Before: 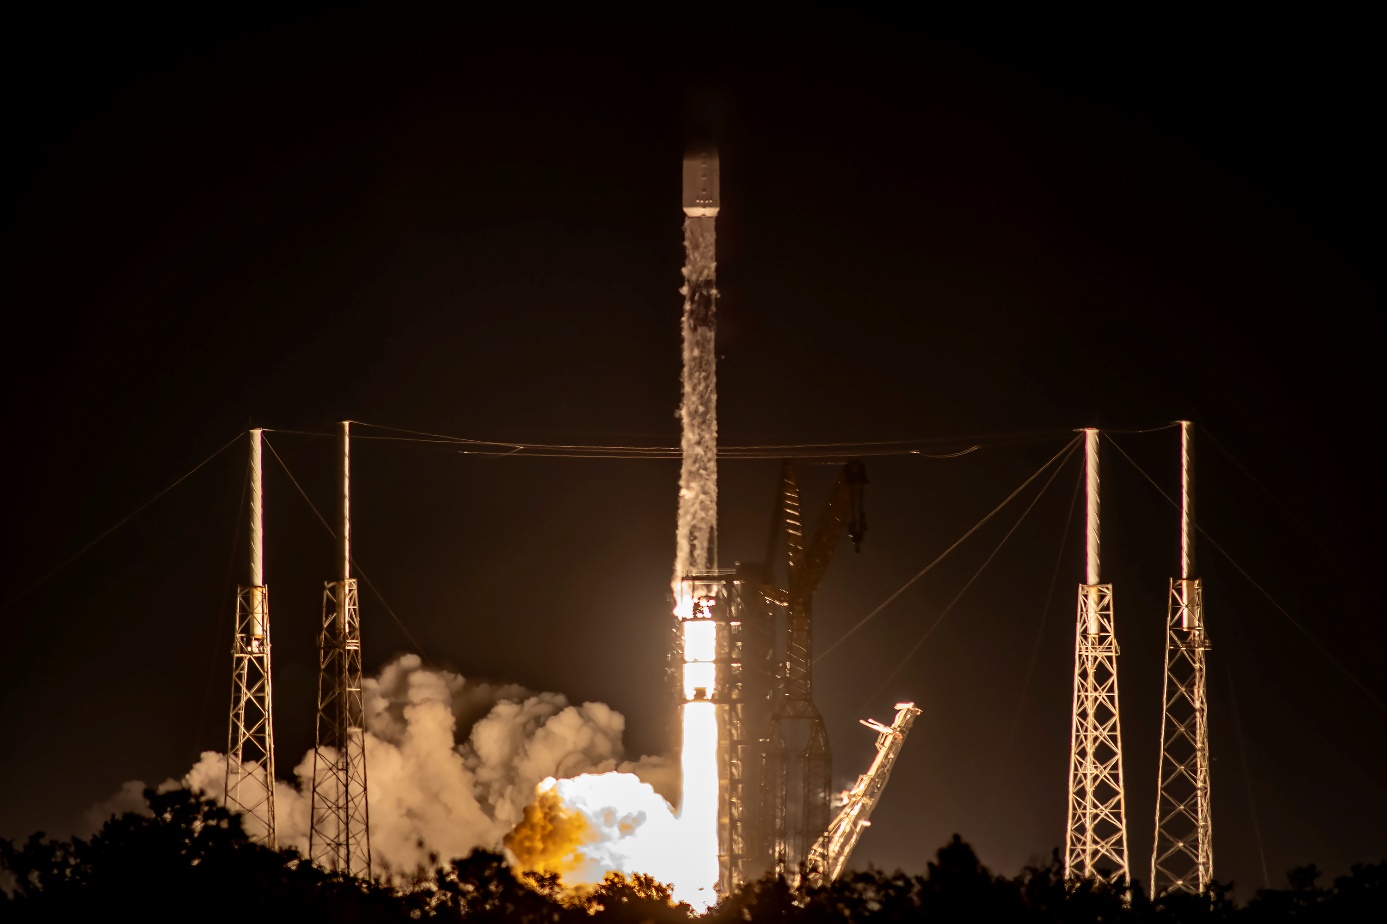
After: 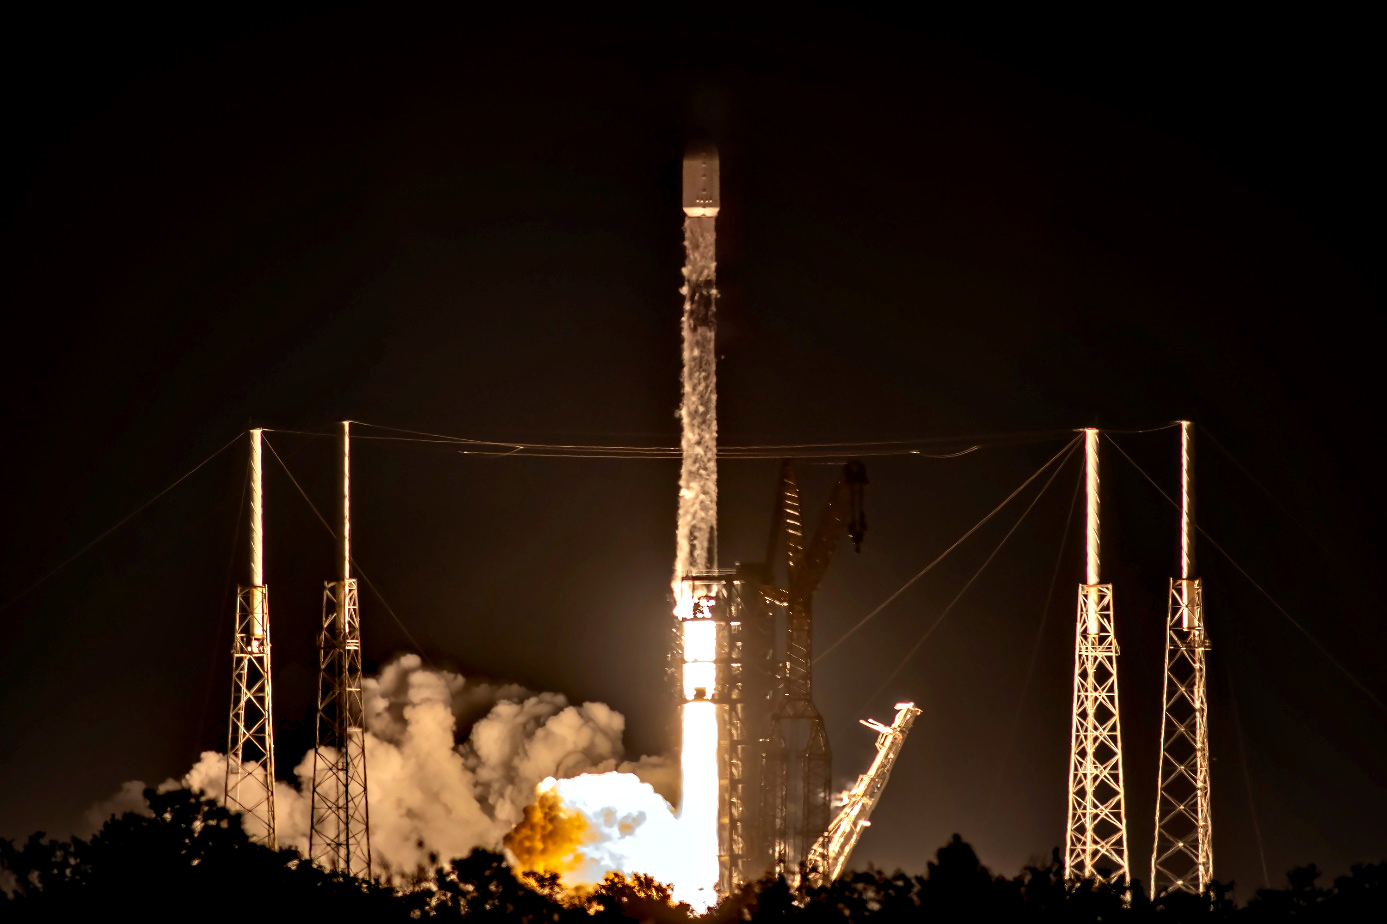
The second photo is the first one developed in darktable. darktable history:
contrast equalizer: y [[0.528, 0.548, 0.563, 0.562, 0.546, 0.526], [0.55 ×6], [0 ×6], [0 ×6], [0 ×6]]
